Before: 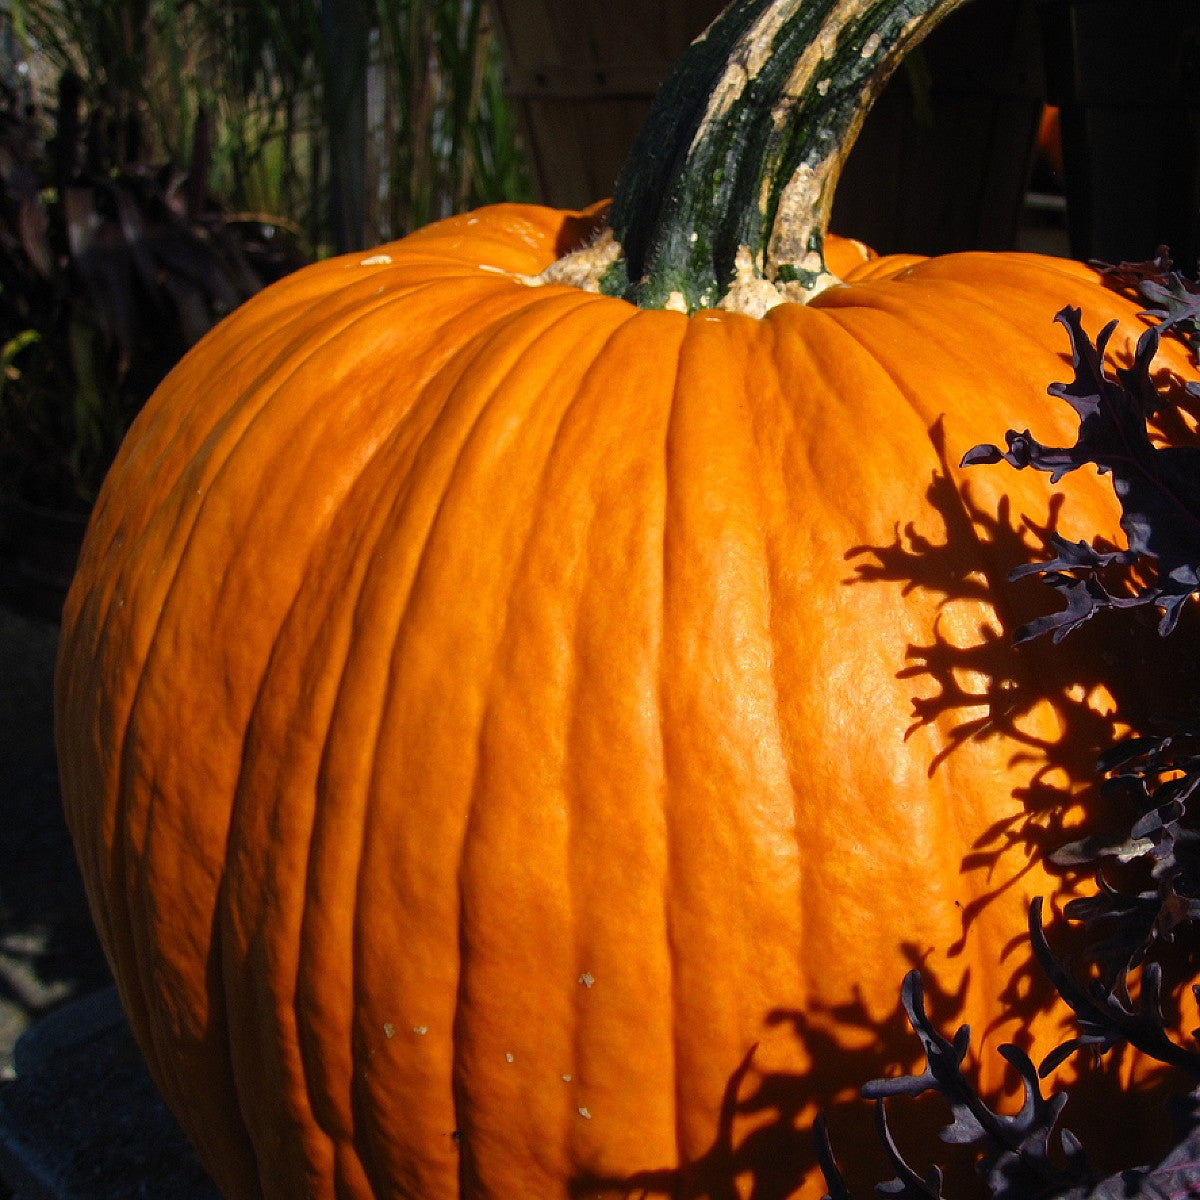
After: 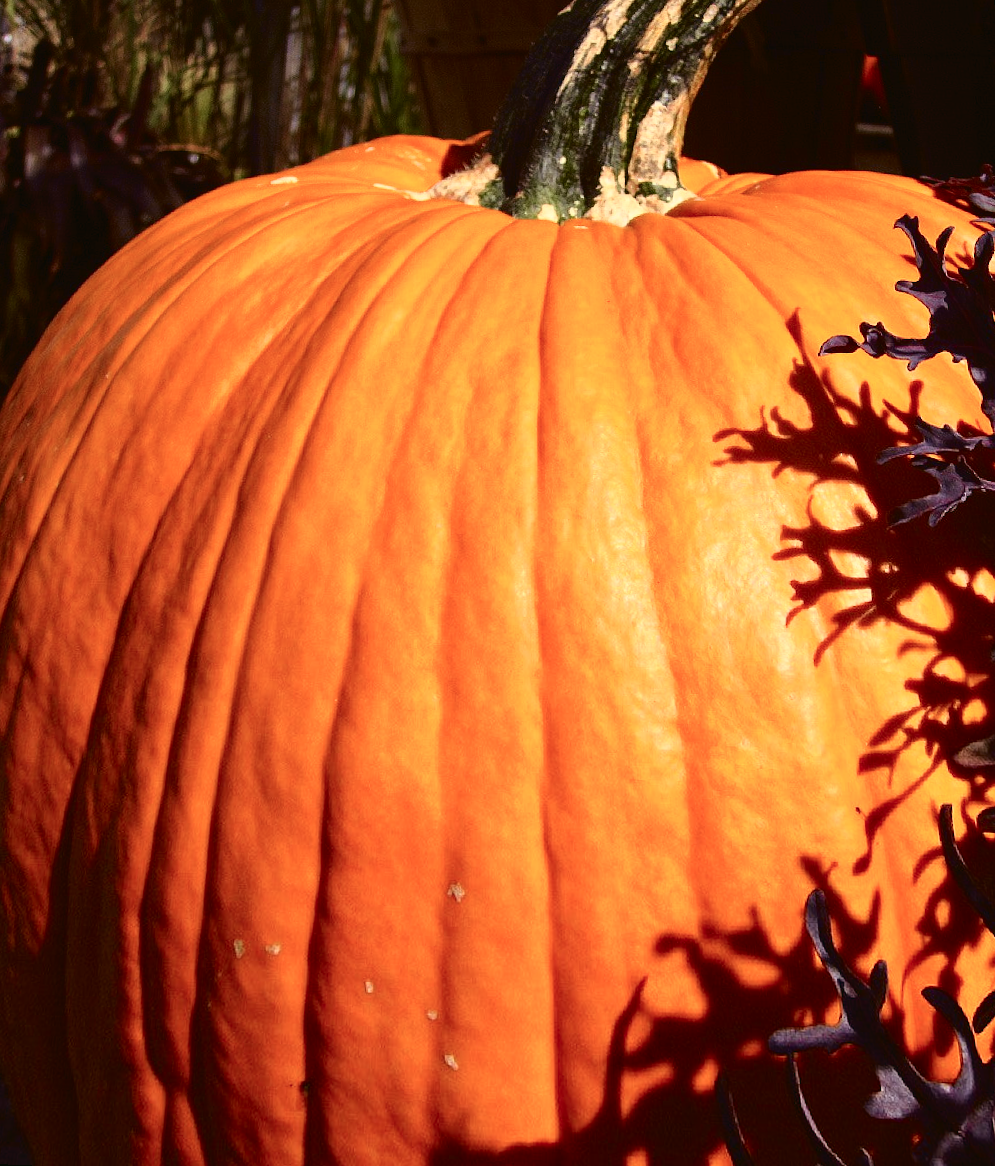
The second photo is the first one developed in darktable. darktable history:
tone curve: curves: ch0 [(0, 0.023) (0.087, 0.065) (0.184, 0.168) (0.45, 0.54) (0.57, 0.683) (0.706, 0.841) (0.877, 0.948) (1, 0.984)]; ch1 [(0, 0) (0.388, 0.369) (0.447, 0.447) (0.505, 0.5) (0.534, 0.535) (0.563, 0.563) (0.579, 0.59) (0.644, 0.663) (1, 1)]; ch2 [(0, 0) (0.301, 0.259) (0.385, 0.395) (0.492, 0.496) (0.518, 0.537) (0.583, 0.605) (0.673, 0.667) (1, 1)], color space Lab, independent channels, preserve colors none
rotate and perspective: rotation 0.72°, lens shift (vertical) -0.352, lens shift (horizontal) -0.051, crop left 0.152, crop right 0.859, crop top 0.019, crop bottom 0.964
rgb levels: mode RGB, independent channels, levels [[0, 0.474, 1], [0, 0.5, 1], [0, 0.5, 1]]
